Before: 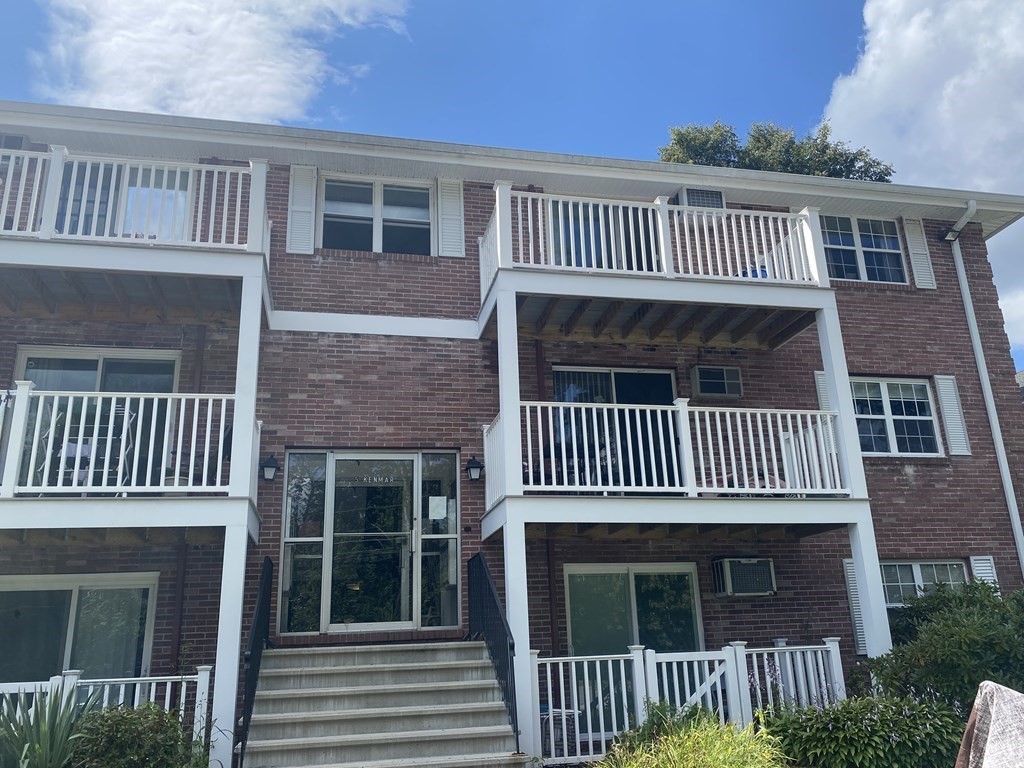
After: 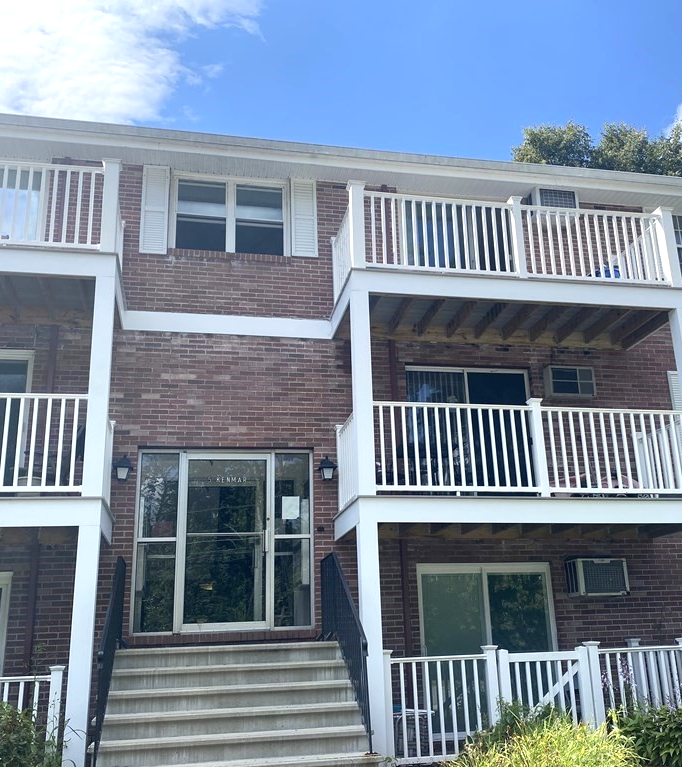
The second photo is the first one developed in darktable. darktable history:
crop and rotate: left 14.385%, right 18.948%
exposure: black level correction 0.001, exposure 0.5 EV, compensate exposure bias true, compensate highlight preservation false
tone equalizer: on, module defaults
